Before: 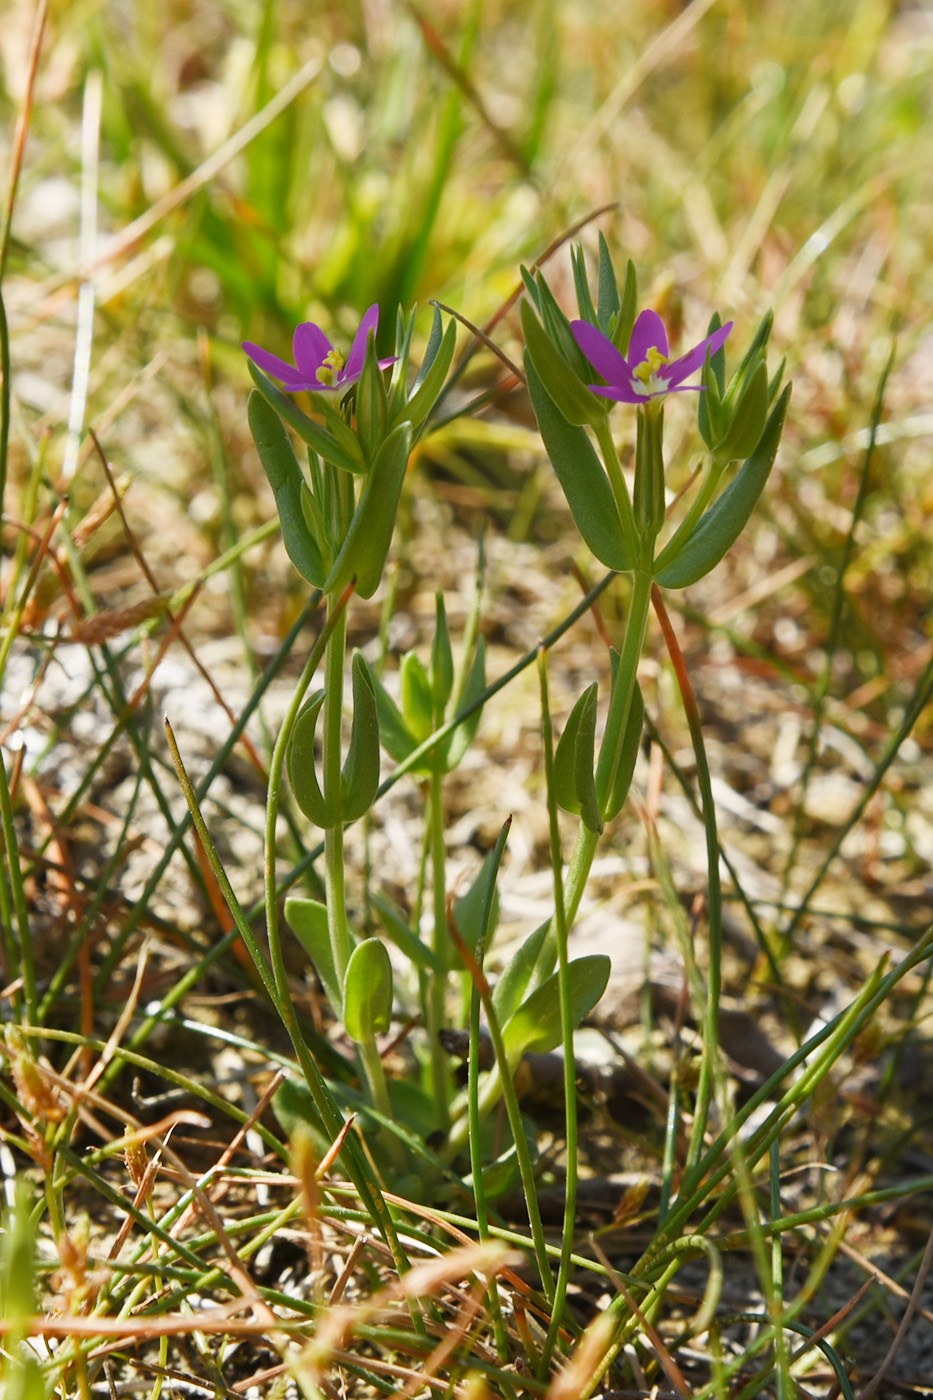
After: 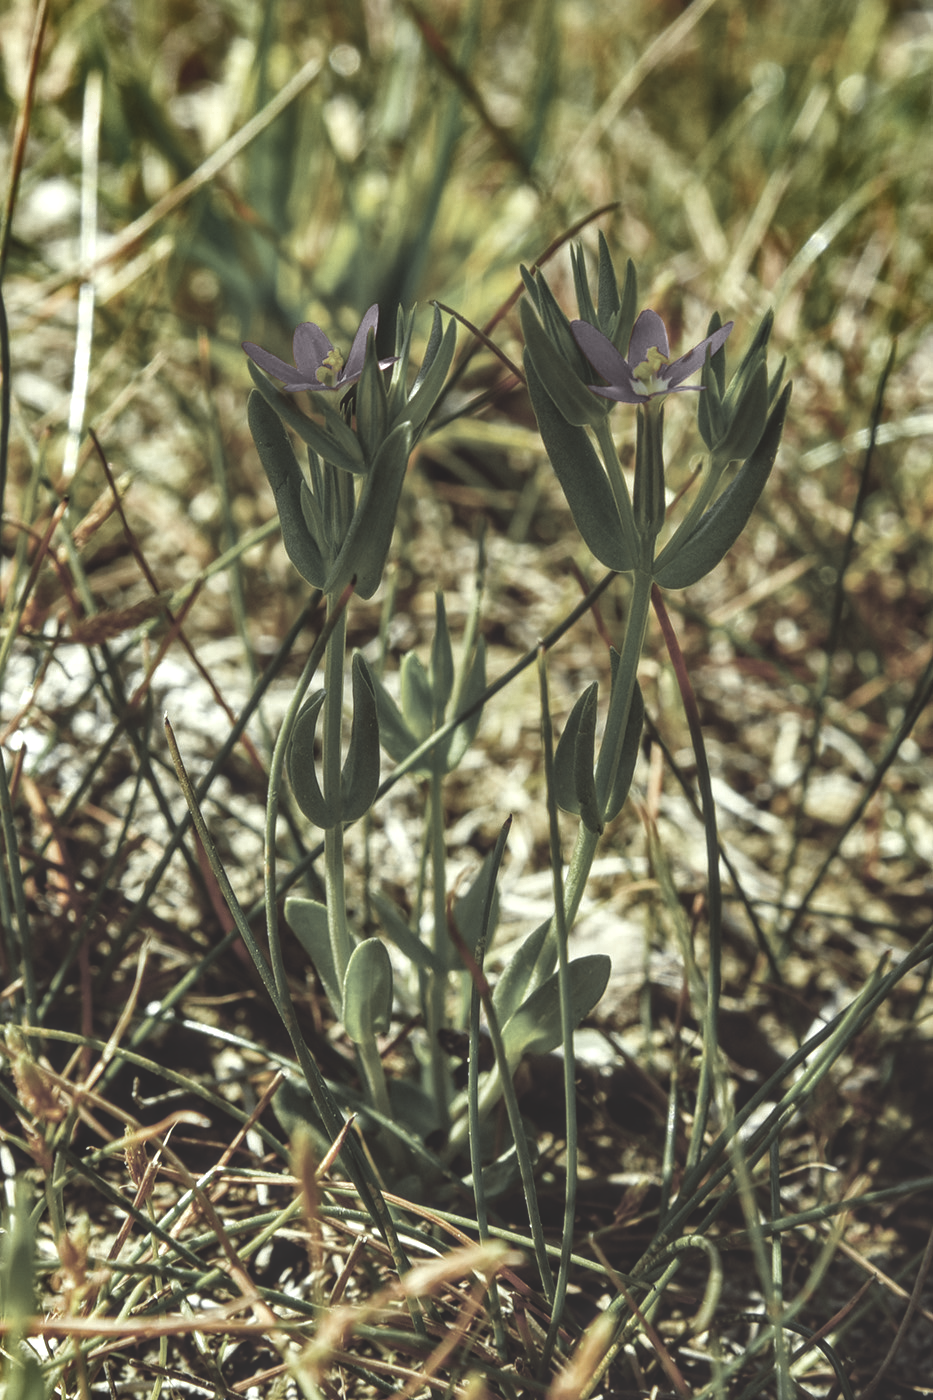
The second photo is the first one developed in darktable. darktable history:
basic adjustments: black level correction 0.012, exposure 0.29 EV, middle gray 17.31%, brightness -0.01, saturation 0.33, vibrance -0.21
local contrast: highlights 61%, detail 143%, midtone range 0.428
color zones: curves: ch0 [(0, 0.613) (0.01, 0.613) (0.245, 0.448) (0.498, 0.529) (0.642, 0.665) (0.879, 0.777) (0.99, 0.613)]; ch1 [(0, 0.035) (0.121, 0.189) (0.259, 0.197) (0.415, 0.061) (0.589, 0.022) (0.732, 0.022) (0.857, 0.026) (0.991, 0.053)]
rgb curve: curves: ch0 [(0, 0.186) (0.314, 0.284) (0.775, 0.708) (1, 1)], compensate middle gray true, preserve colors none
shadows and highlights: shadows 20.91, highlights -82.73, soften with gaussian
white balance: red 1.011, blue 0.982
color balance: lift [1, 1.015, 0.987, 0.985], gamma [1, 0.959, 1.042, 0.958], gain [0.927, 0.938, 1.072, 0.928], contrast 1.5%
